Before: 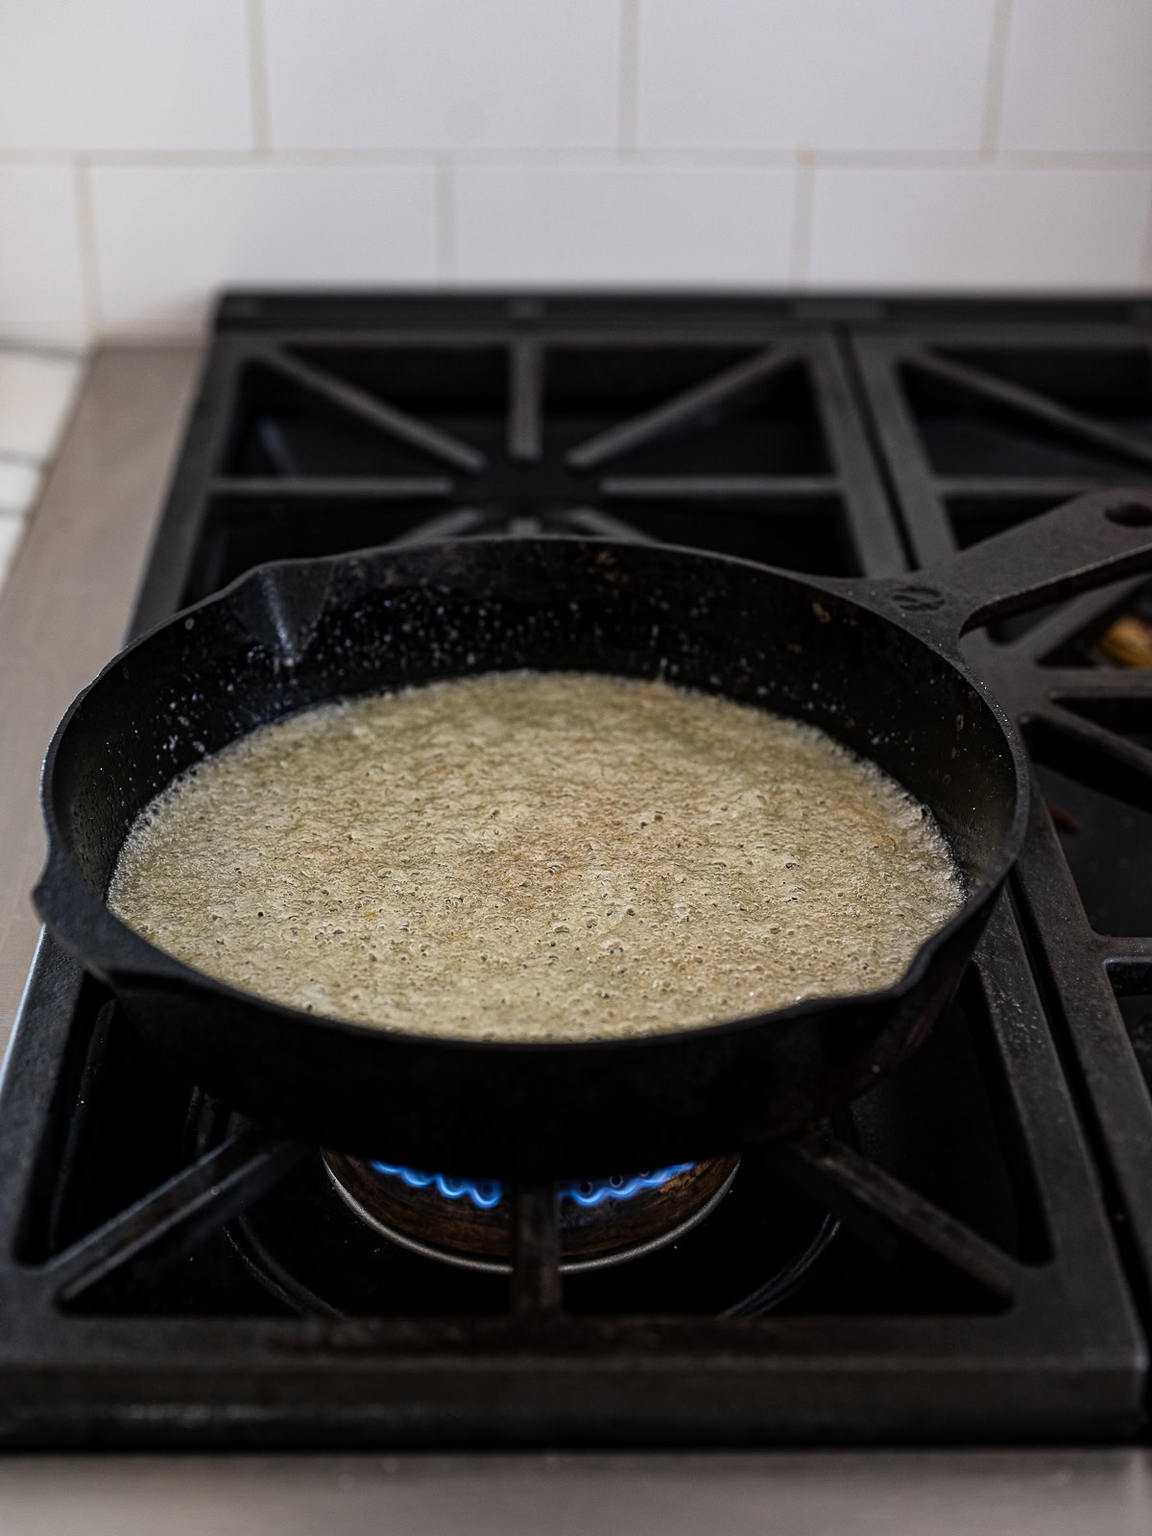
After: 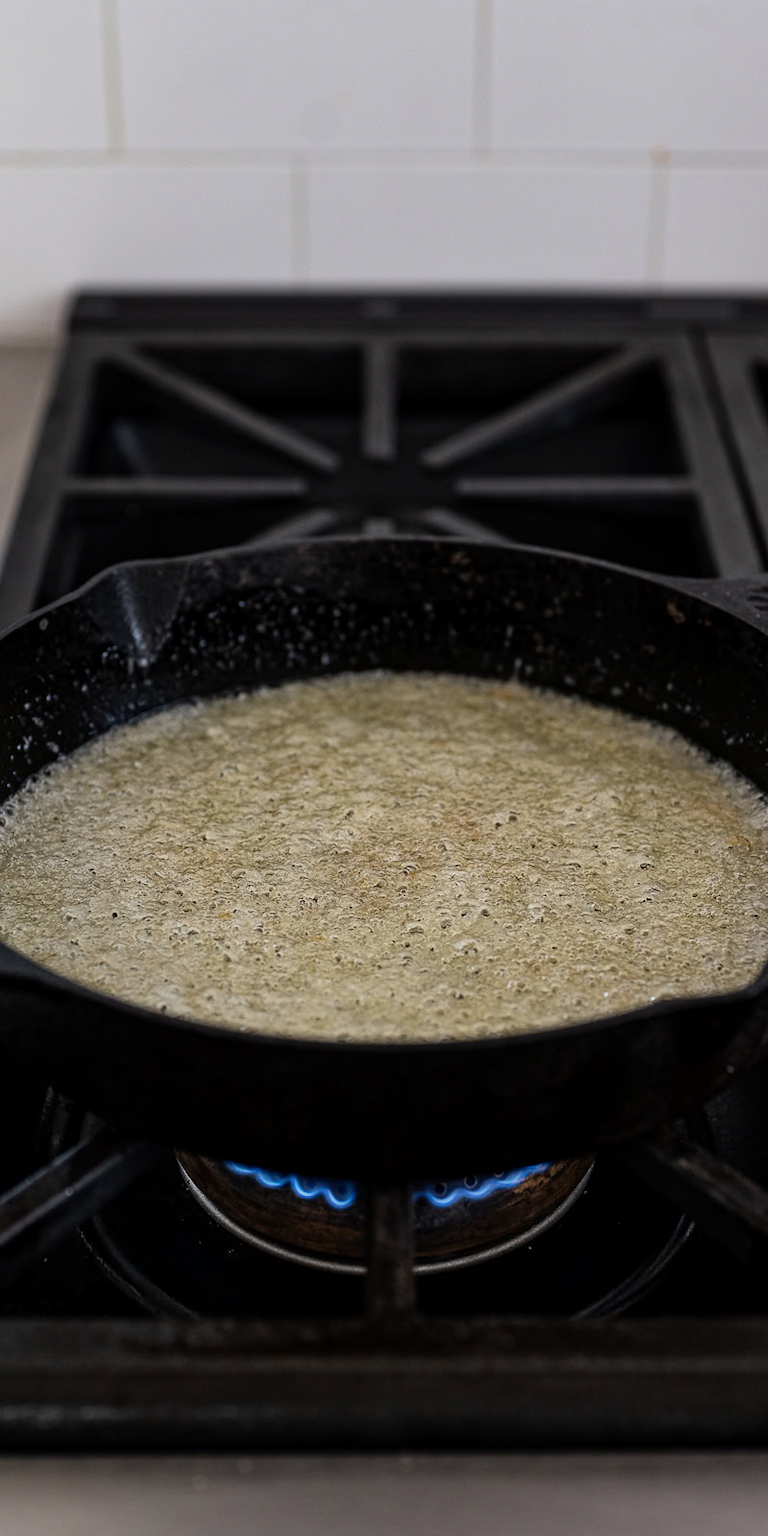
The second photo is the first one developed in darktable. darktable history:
crop and rotate: left 12.694%, right 20.622%
exposure: exposure -0.168 EV, compensate exposure bias true, compensate highlight preservation false
